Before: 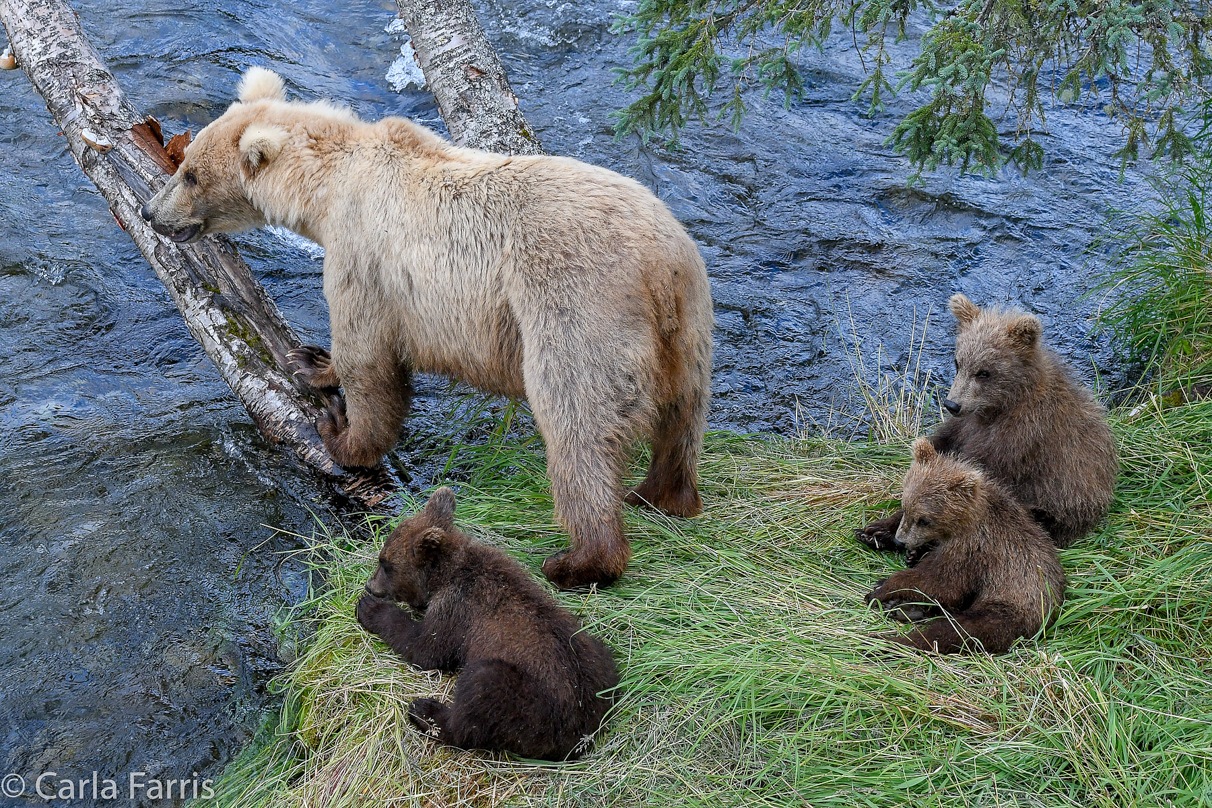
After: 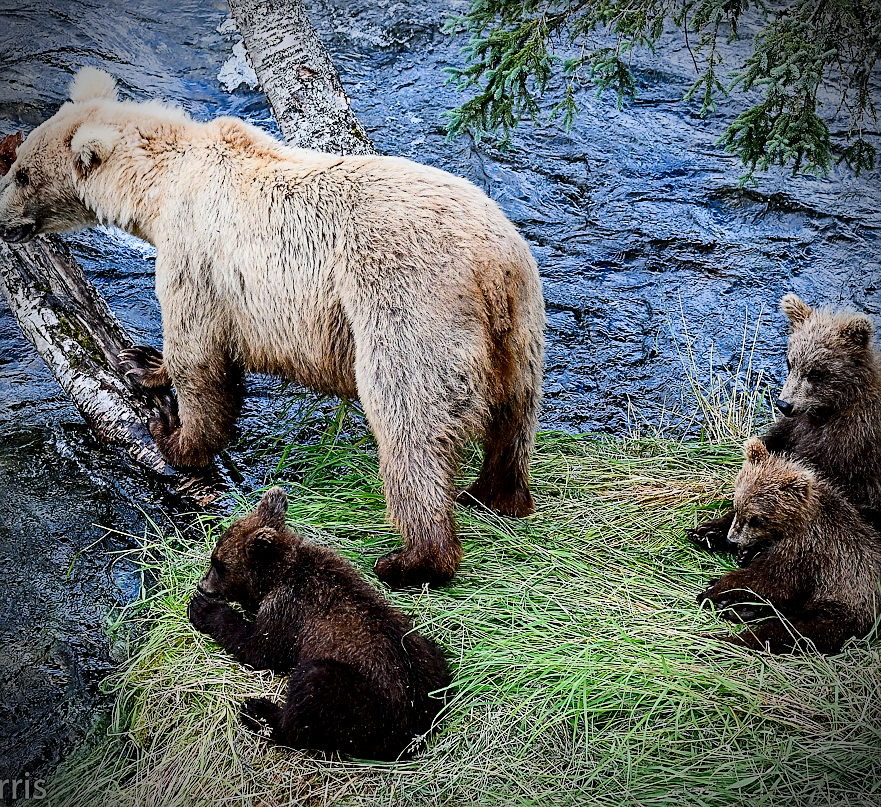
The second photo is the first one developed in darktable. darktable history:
crop: left 13.918%, right 13.365%
filmic rgb: black relative exposure -5.06 EV, white relative exposure 3.99 EV, hardness 2.9, contrast 1.298, highlights saturation mix -10.55%
contrast brightness saturation: contrast 0.187, brightness -0.114, saturation 0.21
haze removal: compatibility mode true, adaptive false
vignetting: brightness -0.801, center (-0.013, 0), automatic ratio true
sharpen: on, module defaults
color calibration: gray › normalize channels true, illuminant same as pipeline (D50), adaptation none (bypass), x 0.332, y 0.334, temperature 5011.81 K, gamut compression 0.024
exposure: black level correction 0, exposure 0.499 EV, compensate exposure bias true, compensate highlight preservation false
